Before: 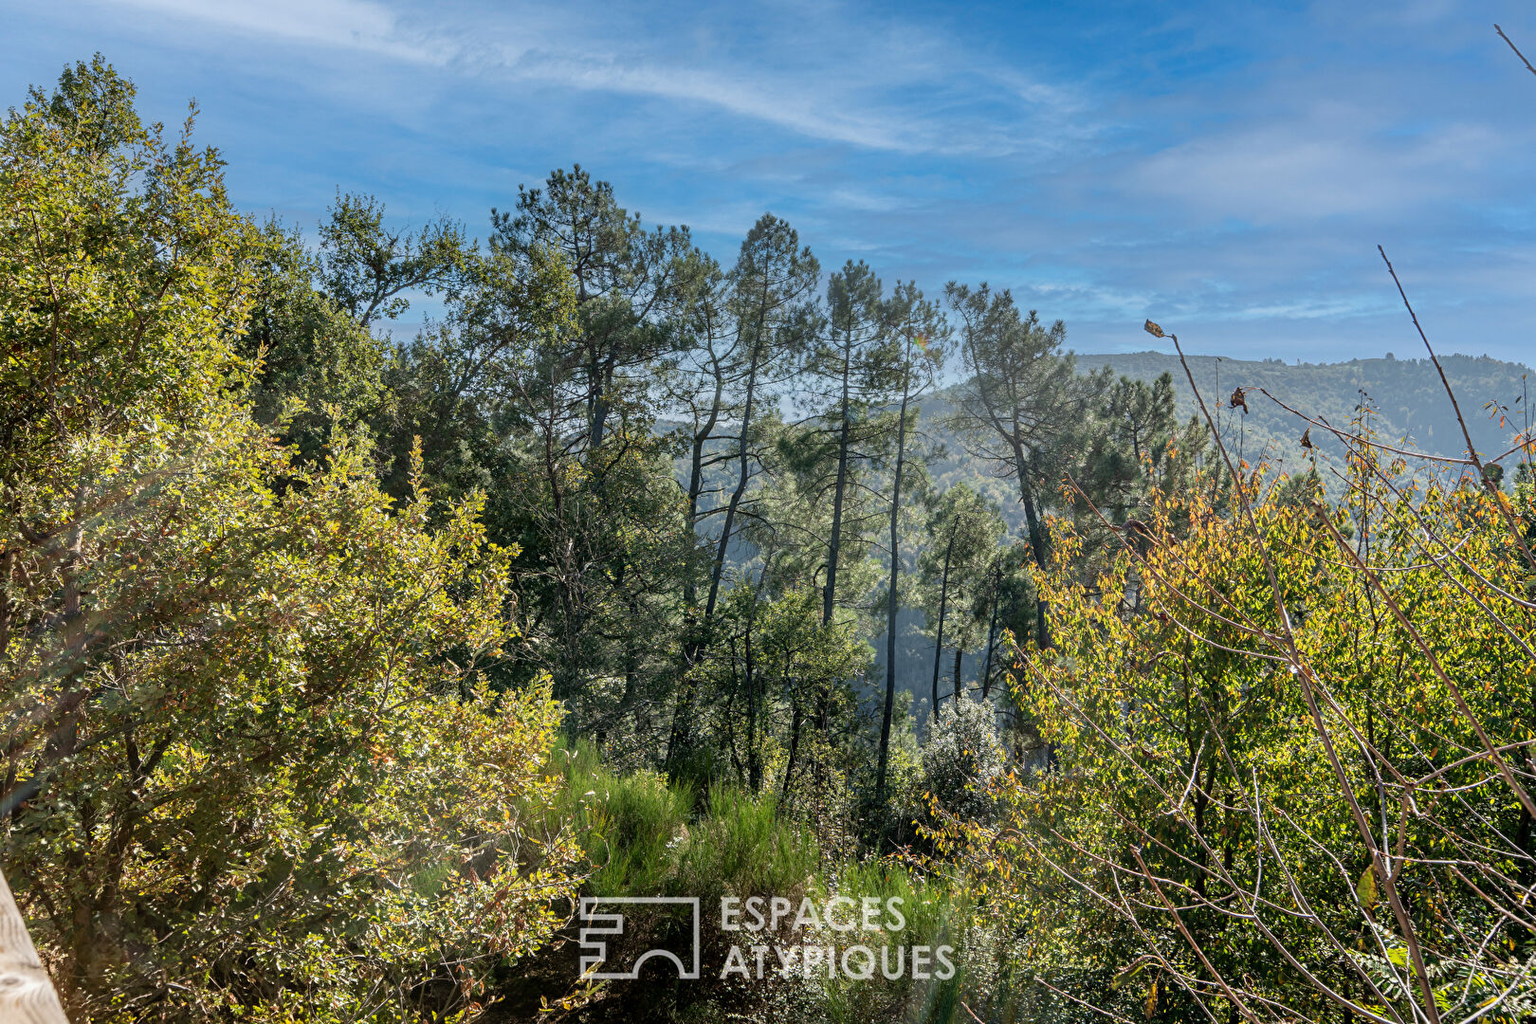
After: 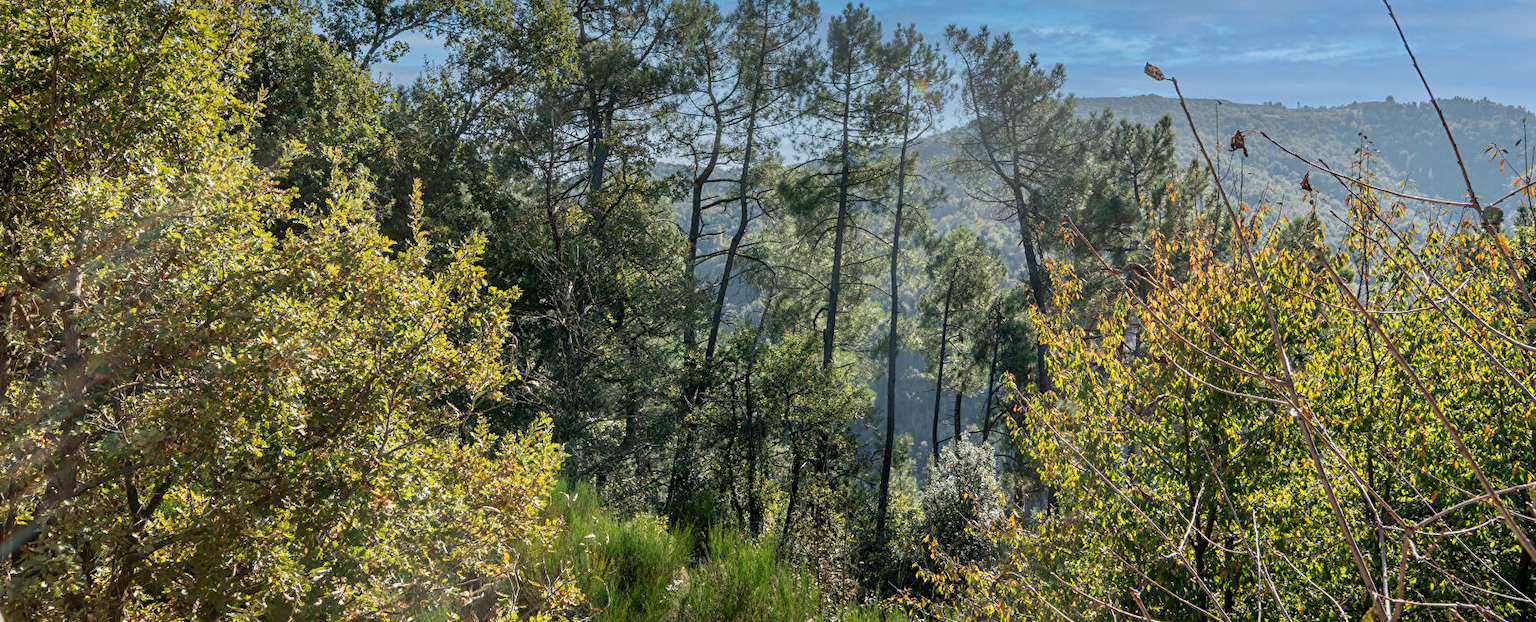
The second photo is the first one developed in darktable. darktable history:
crop and rotate: top 25.101%, bottom 13.985%
